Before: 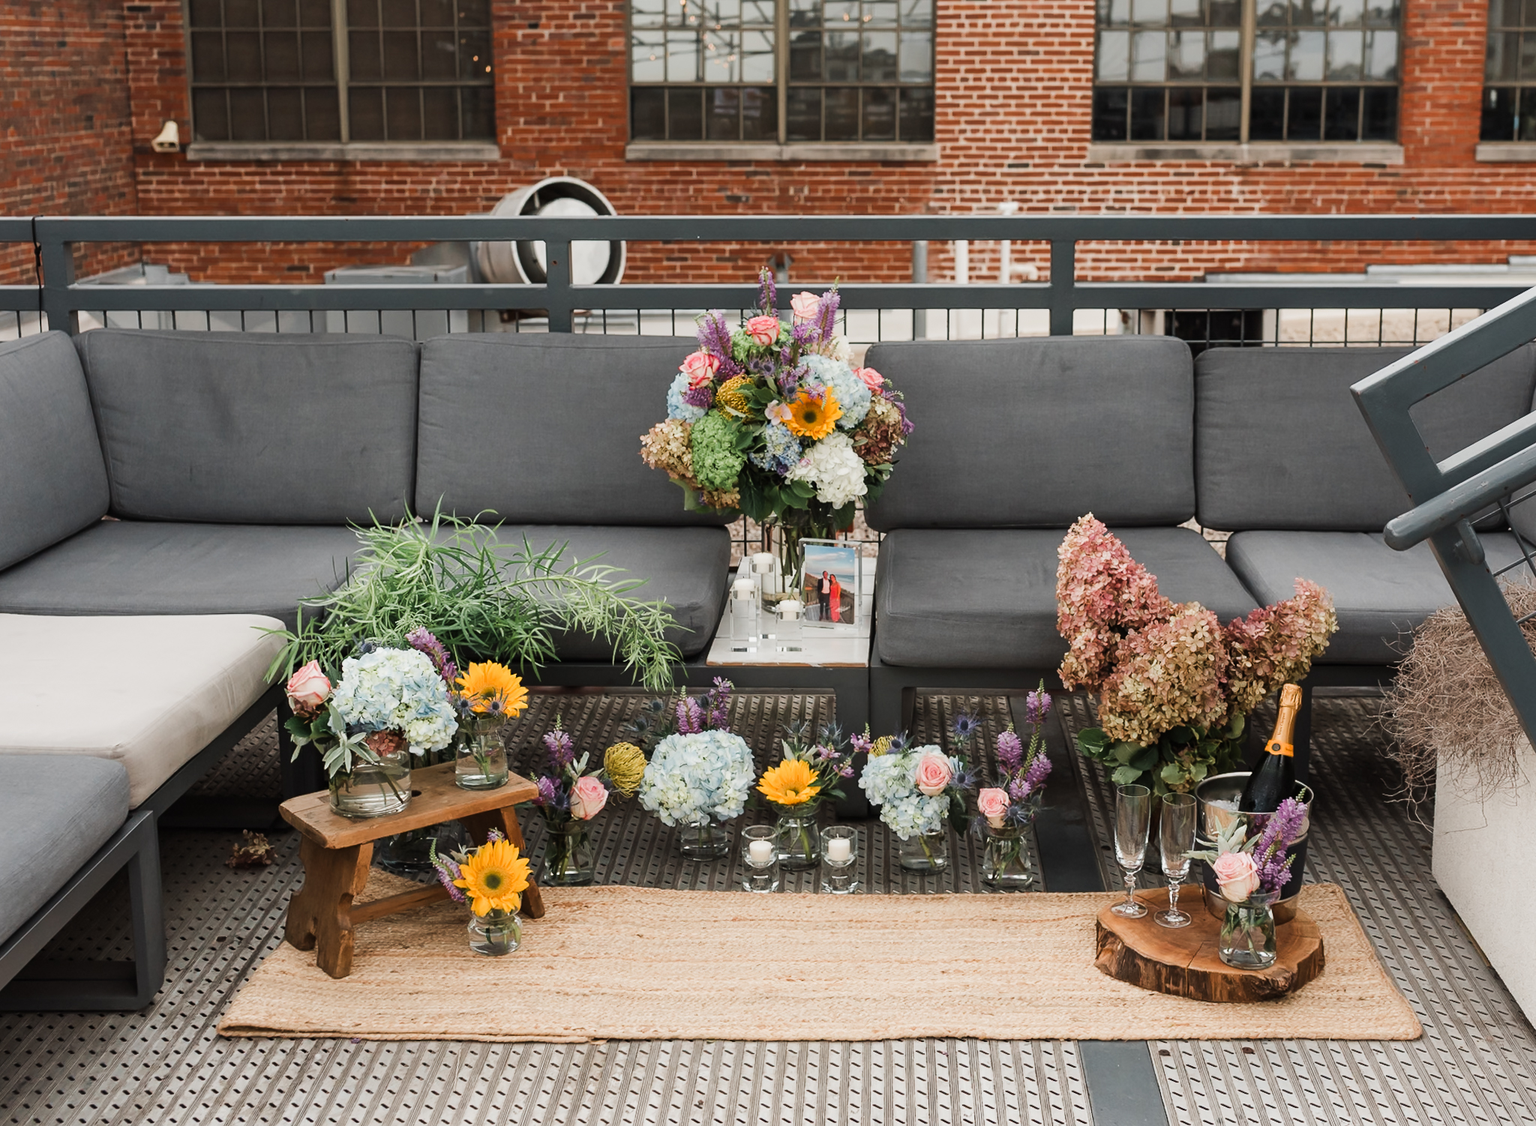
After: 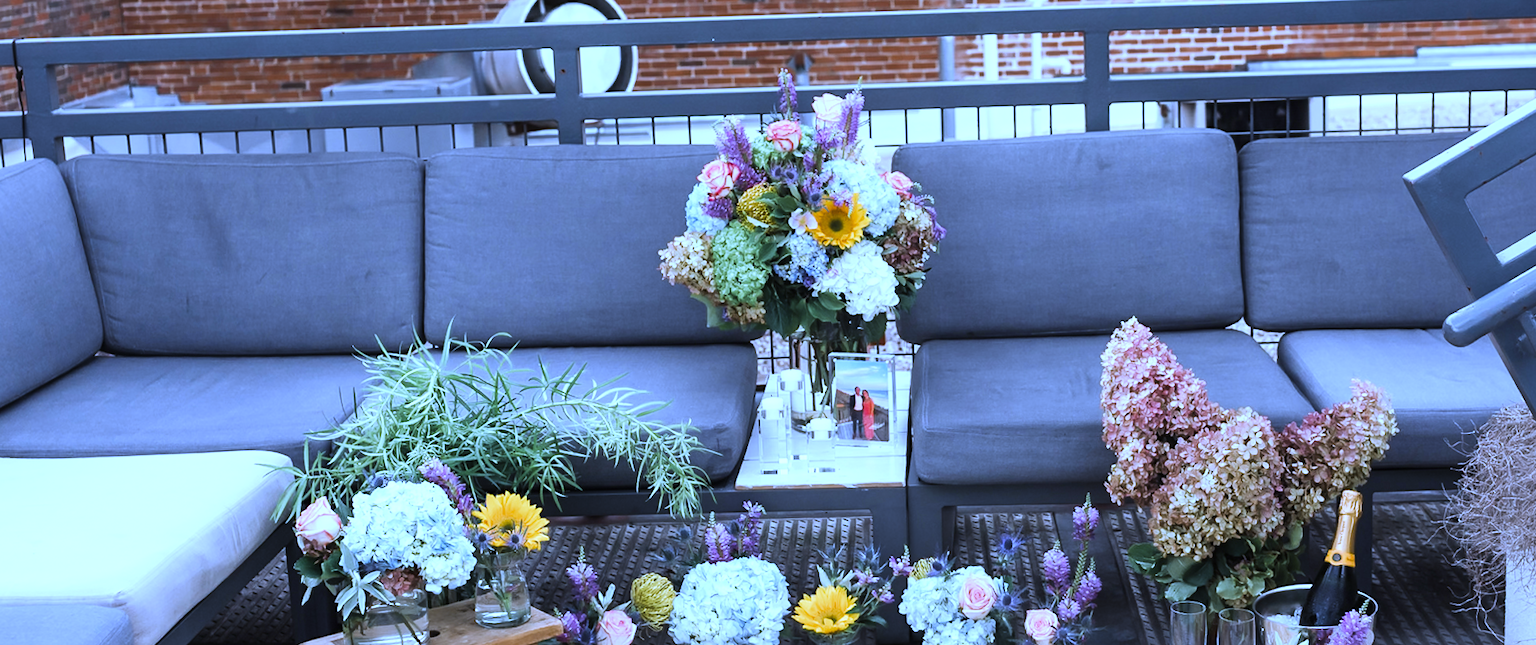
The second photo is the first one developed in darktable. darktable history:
white balance: red 0.766, blue 1.537
rotate and perspective: rotation -1.75°, automatic cropping off
exposure: exposure 0.6 EV, compensate highlight preservation false
crop: left 1.744%, top 19.225%, right 5.069%, bottom 28.357%
